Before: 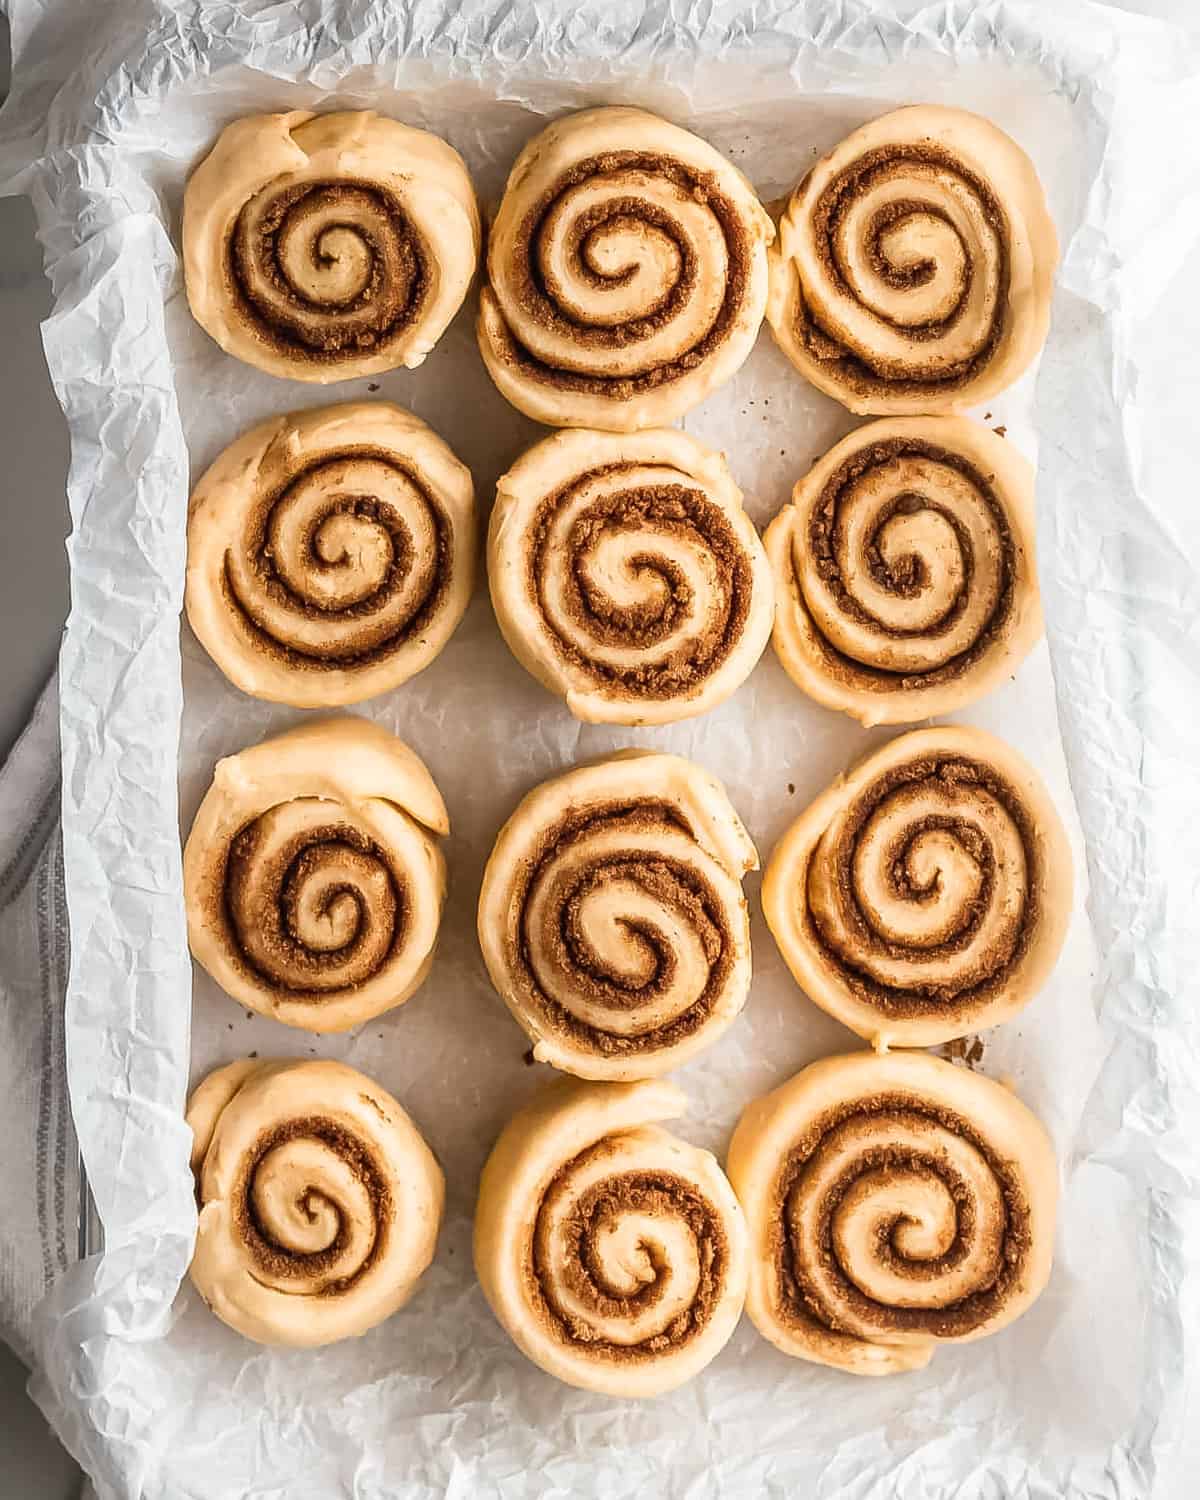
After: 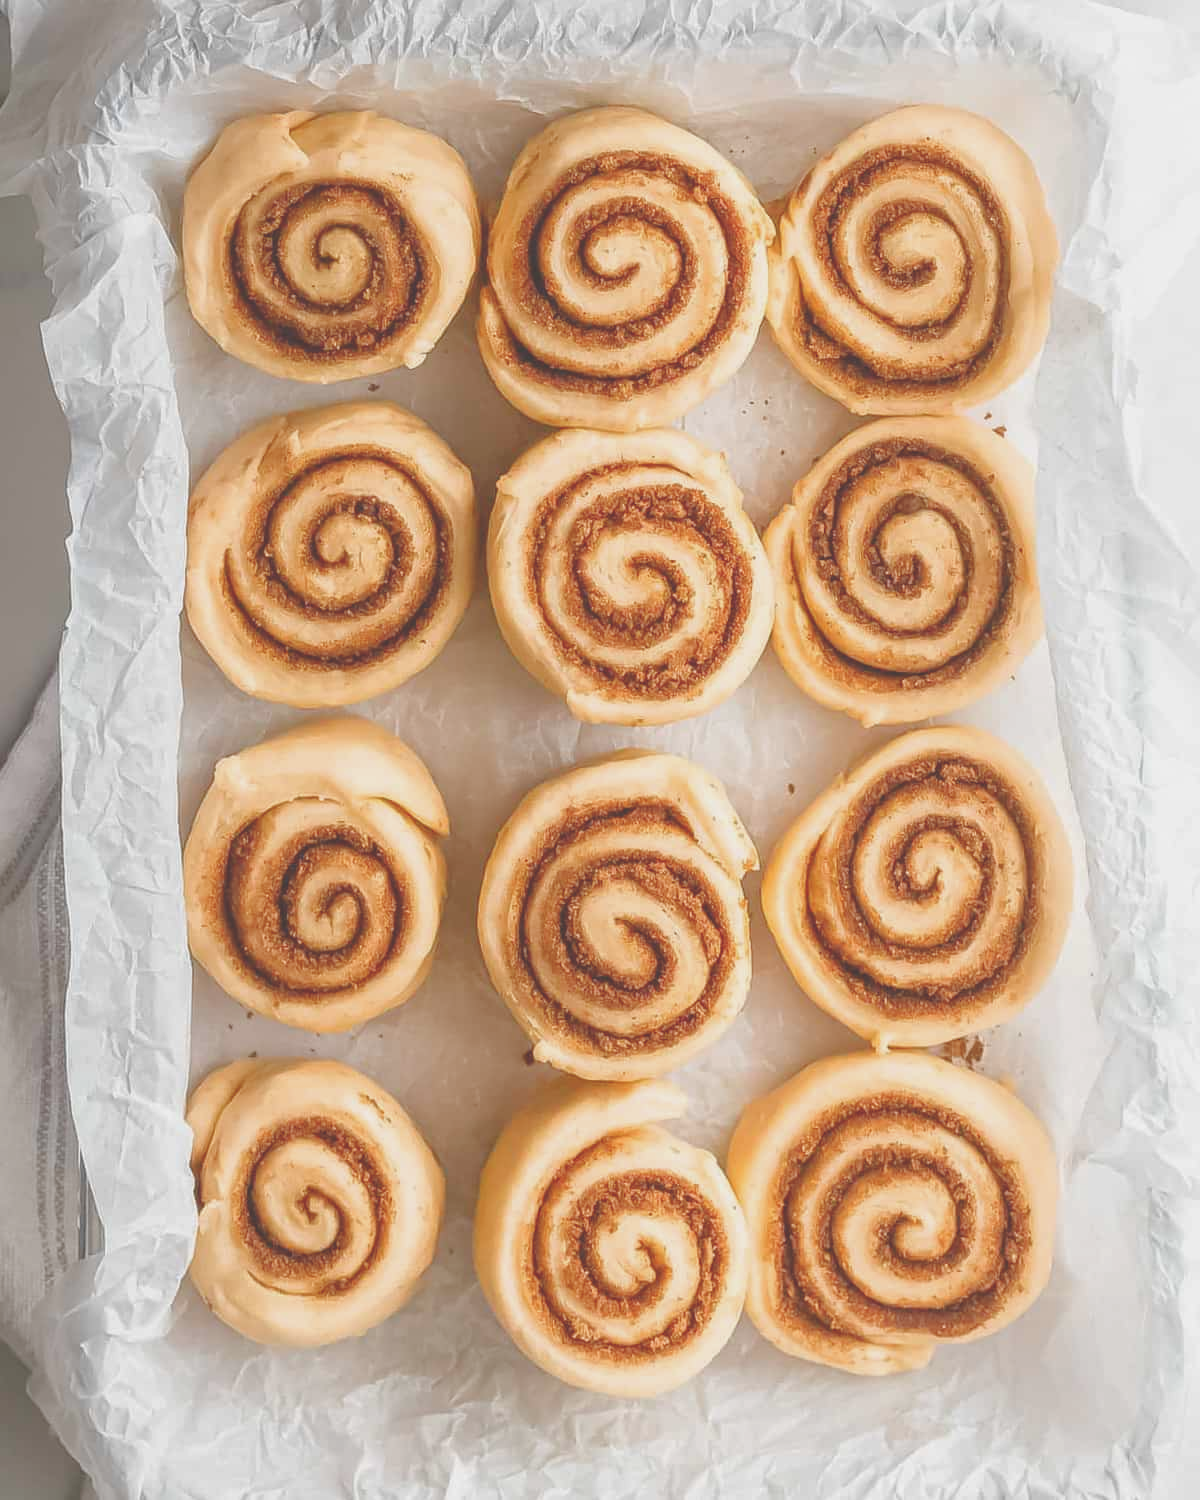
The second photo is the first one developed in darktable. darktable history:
color balance: lift [1.01, 1, 1, 1], gamma [1.097, 1, 1, 1], gain [0.85, 1, 1, 1]
tone curve: curves: ch0 [(0, 0) (0.004, 0.008) (0.077, 0.156) (0.169, 0.29) (0.774, 0.774) (1, 1)], color space Lab, linked channels, preserve colors none
